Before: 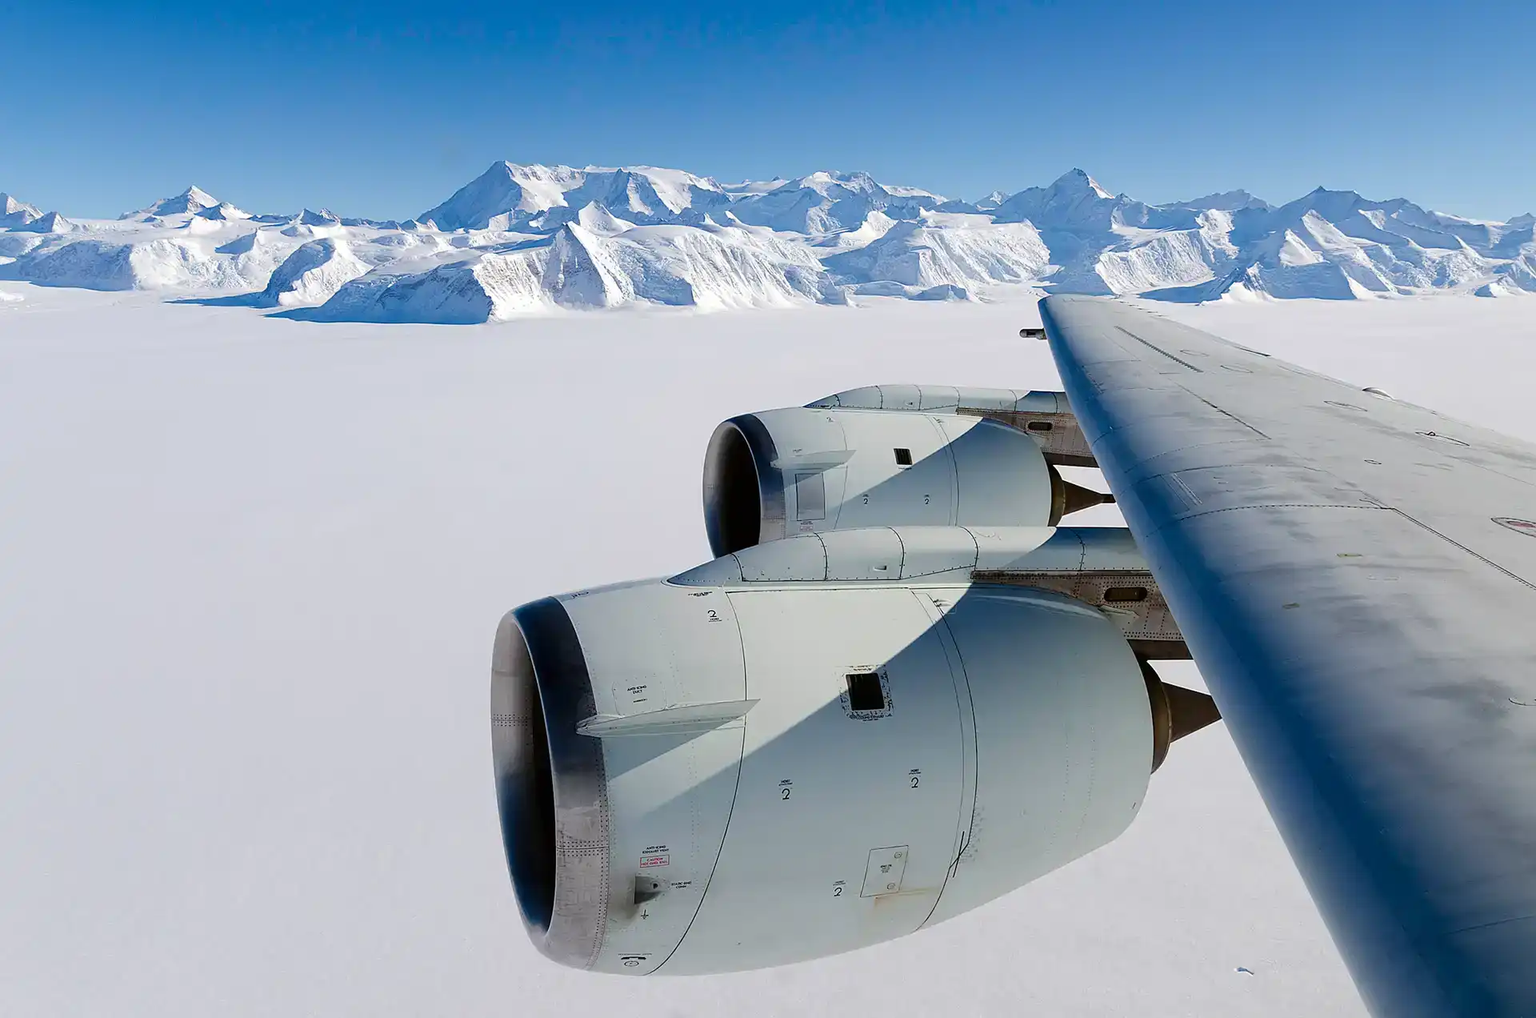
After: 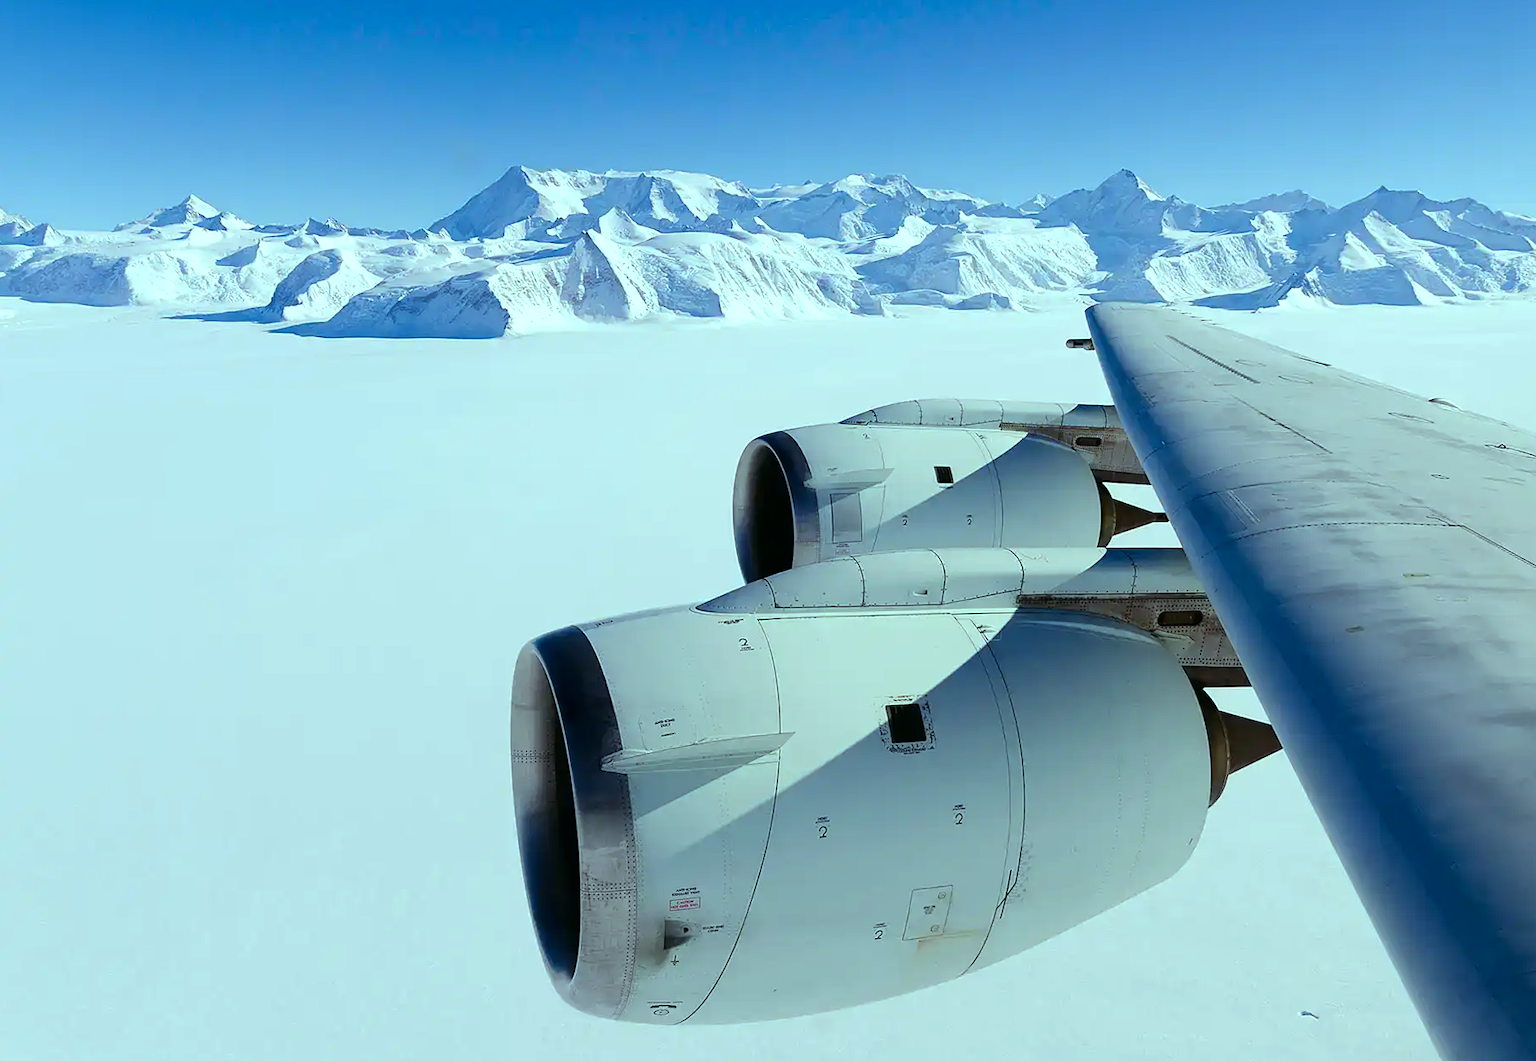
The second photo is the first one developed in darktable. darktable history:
crop: right 4.126%, bottom 0.031%
rotate and perspective: rotation -0.45°, automatic cropping original format, crop left 0.008, crop right 0.992, crop top 0.012, crop bottom 0.988
color balance: mode lift, gamma, gain (sRGB), lift [0.997, 0.979, 1.021, 1.011], gamma [1, 1.084, 0.916, 0.998], gain [1, 0.87, 1.13, 1.101], contrast 4.55%, contrast fulcrum 38.24%, output saturation 104.09%
